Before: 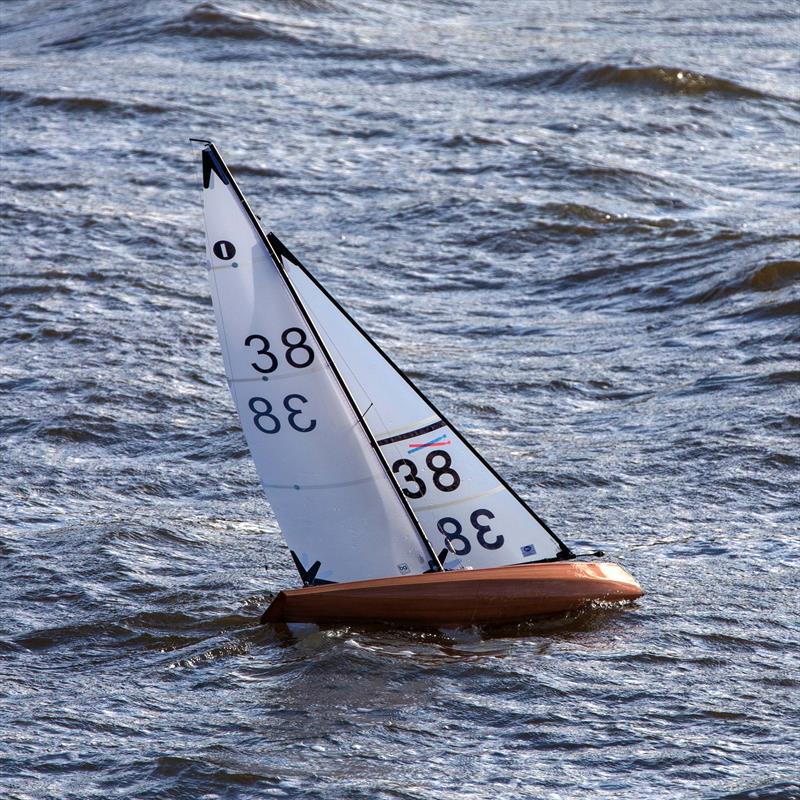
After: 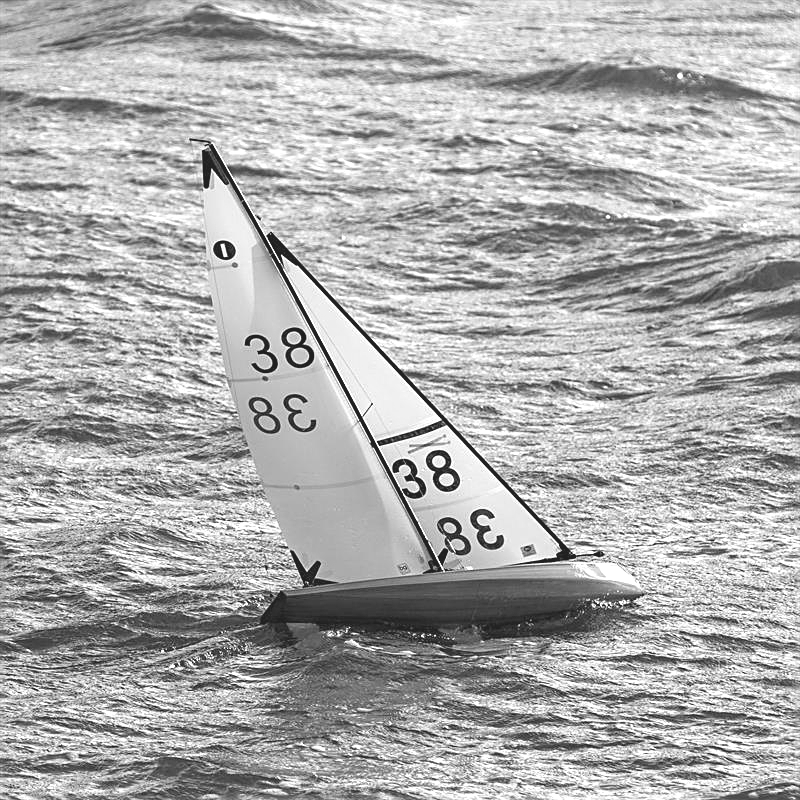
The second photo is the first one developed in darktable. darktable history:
contrast brightness saturation: contrast -0.26, saturation -0.43
exposure: exposure 1.5 EV, compensate highlight preservation false
sharpen: on, module defaults
color correction: highlights a* -0.182, highlights b* -0.124
monochrome: a -74.22, b 78.2
